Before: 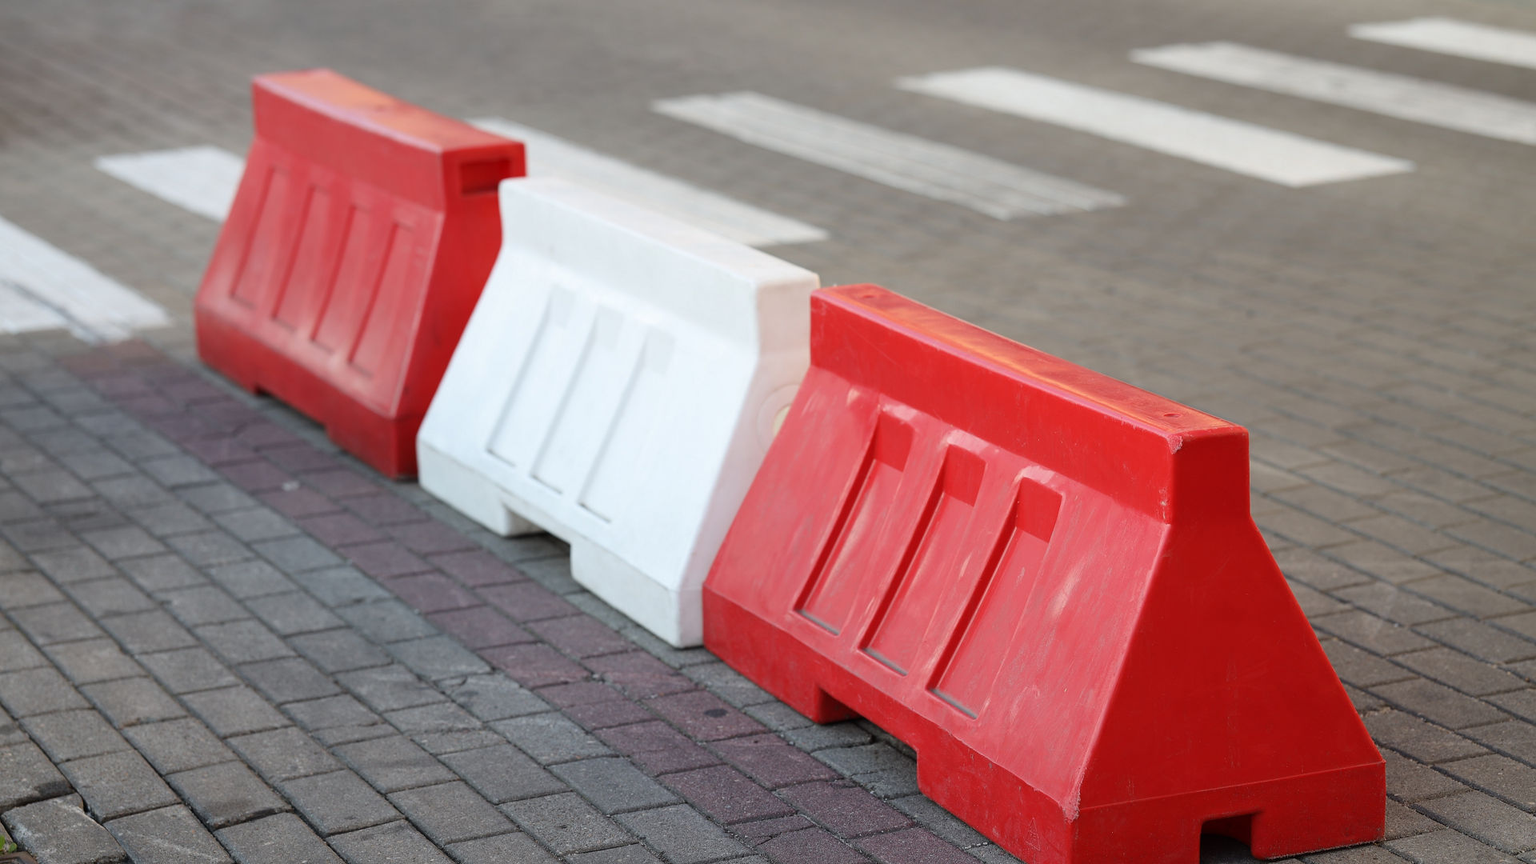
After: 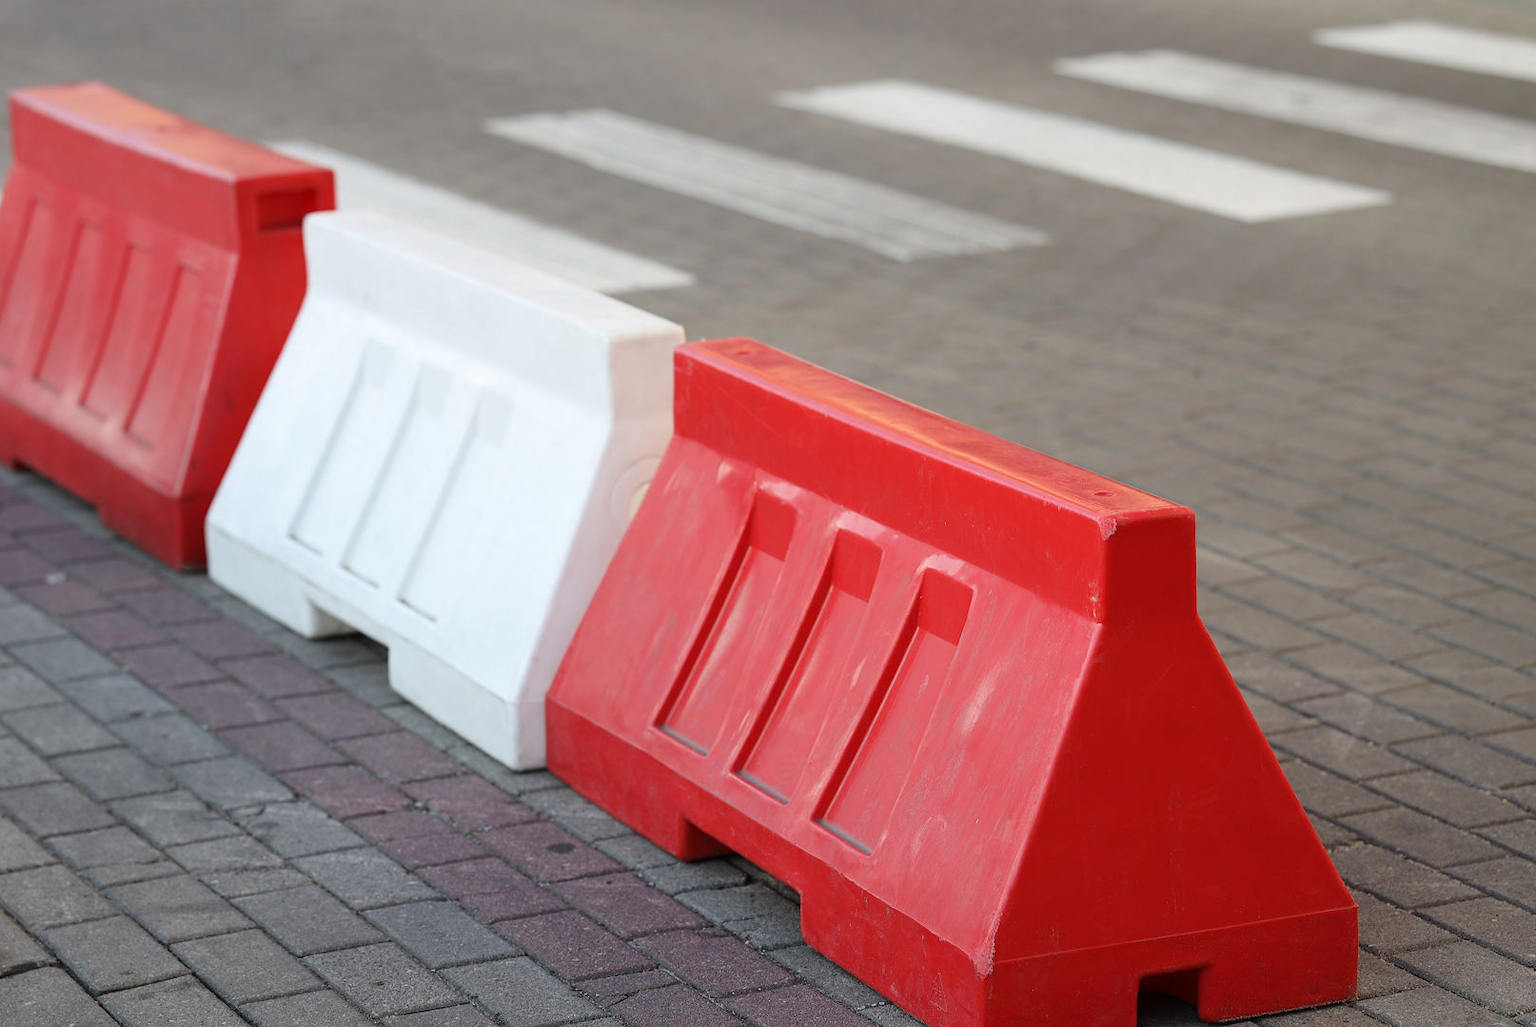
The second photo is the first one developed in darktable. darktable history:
crop: left 15.91%
